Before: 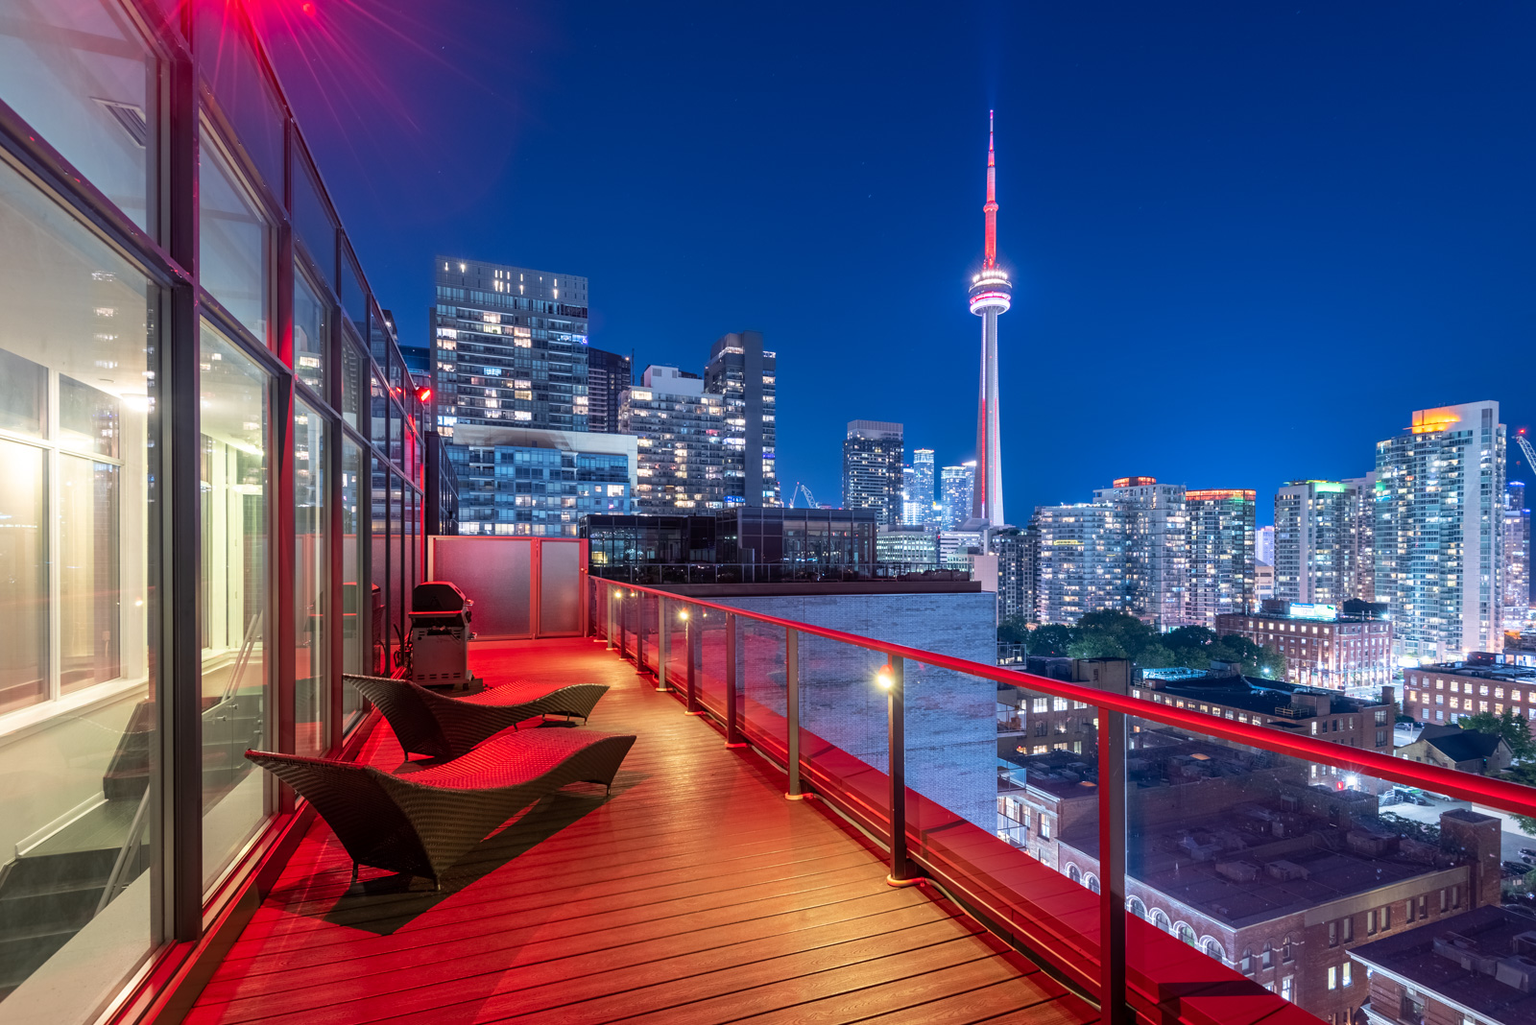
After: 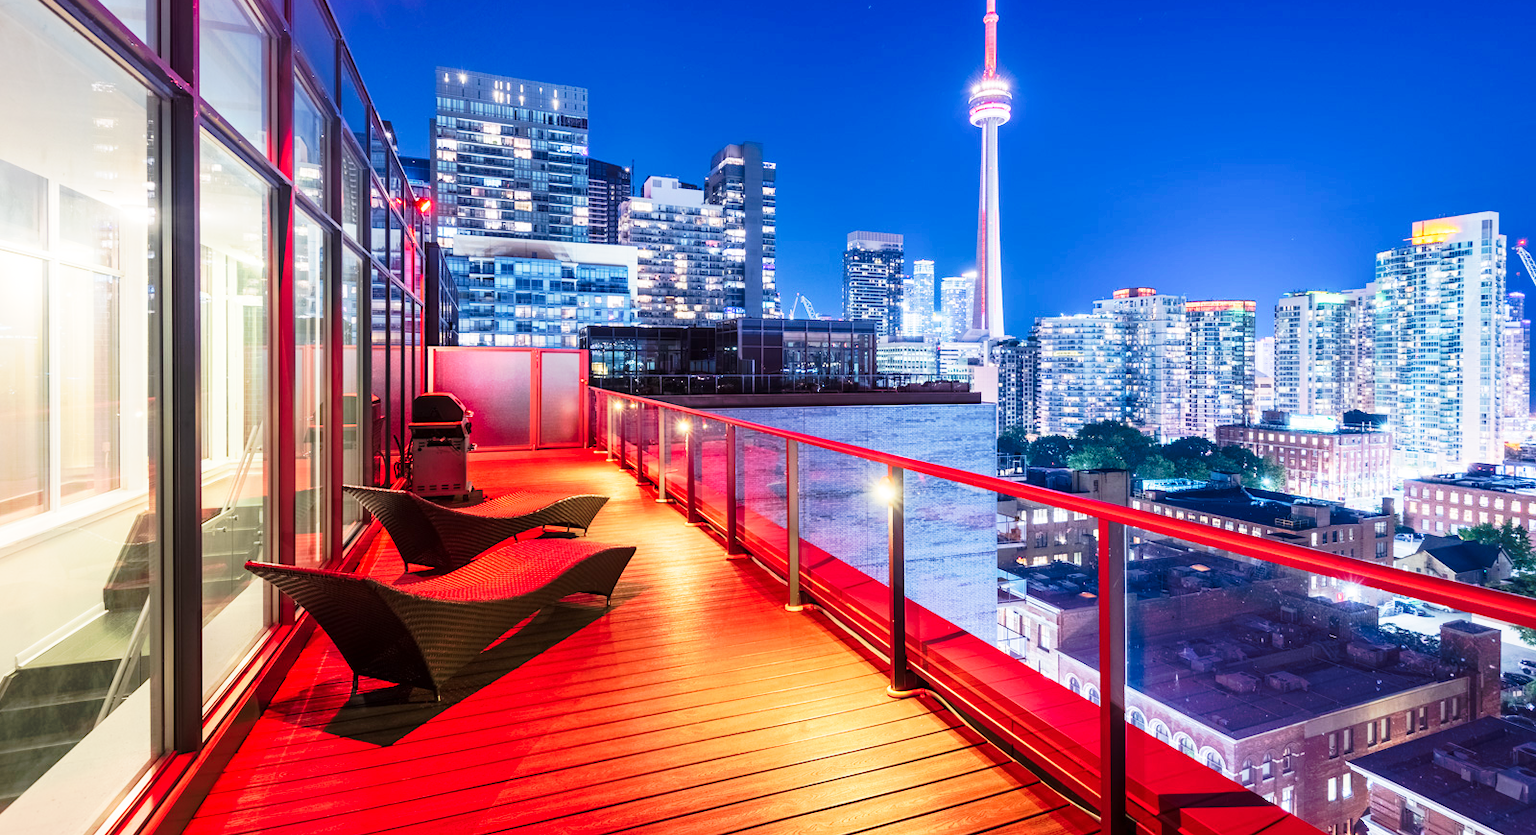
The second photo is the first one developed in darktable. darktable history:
tone curve: curves: ch0 [(0, 0) (0.003, 0.003) (0.011, 0.013) (0.025, 0.029) (0.044, 0.052) (0.069, 0.081) (0.1, 0.116) (0.136, 0.158) (0.177, 0.207) (0.224, 0.268) (0.277, 0.373) (0.335, 0.465) (0.399, 0.565) (0.468, 0.674) (0.543, 0.79) (0.623, 0.853) (0.709, 0.918) (0.801, 0.956) (0.898, 0.977) (1, 1)], preserve colors none
crop and rotate: top 18.507%
